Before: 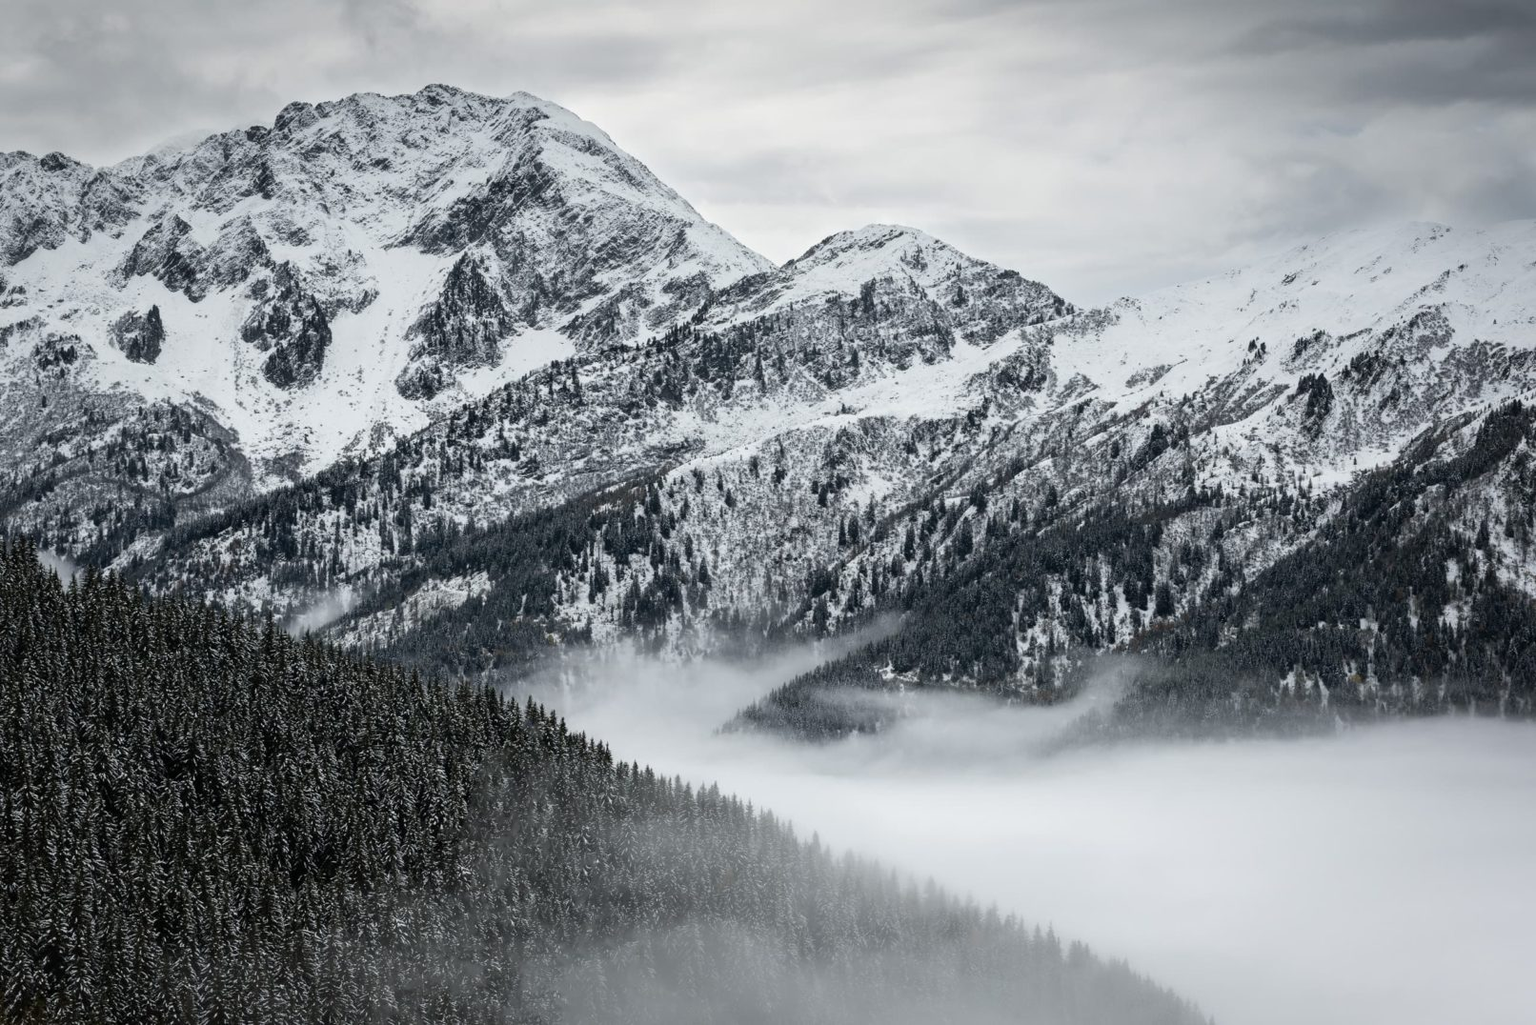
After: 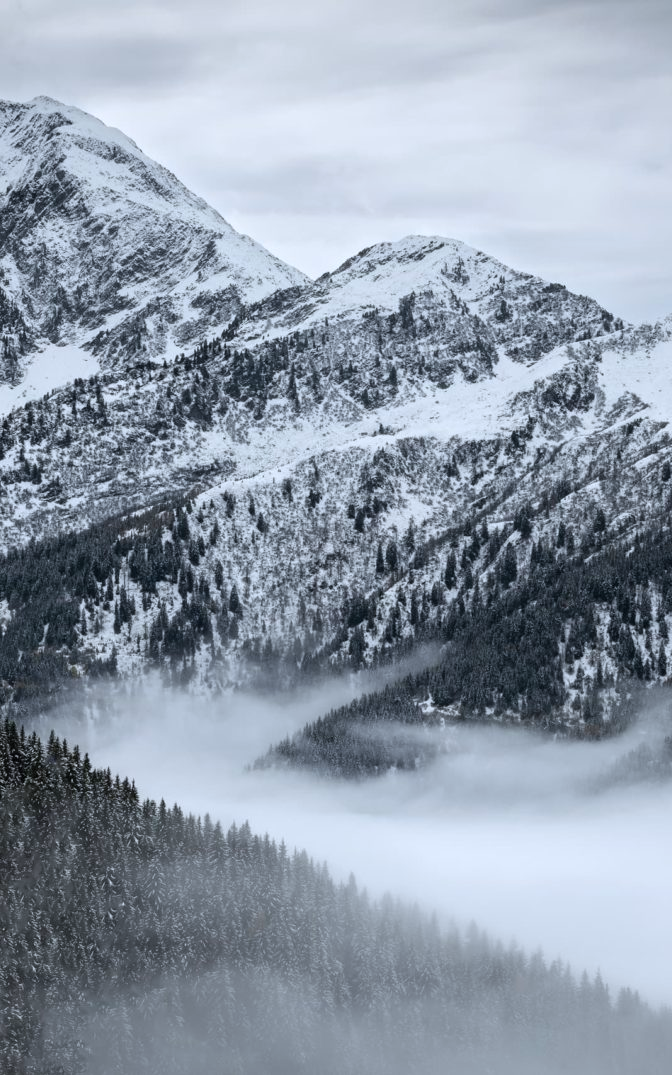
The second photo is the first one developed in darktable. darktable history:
color correction: highlights a* -0.795, highlights b* -9.63
crop: left 31.286%, right 27.005%
